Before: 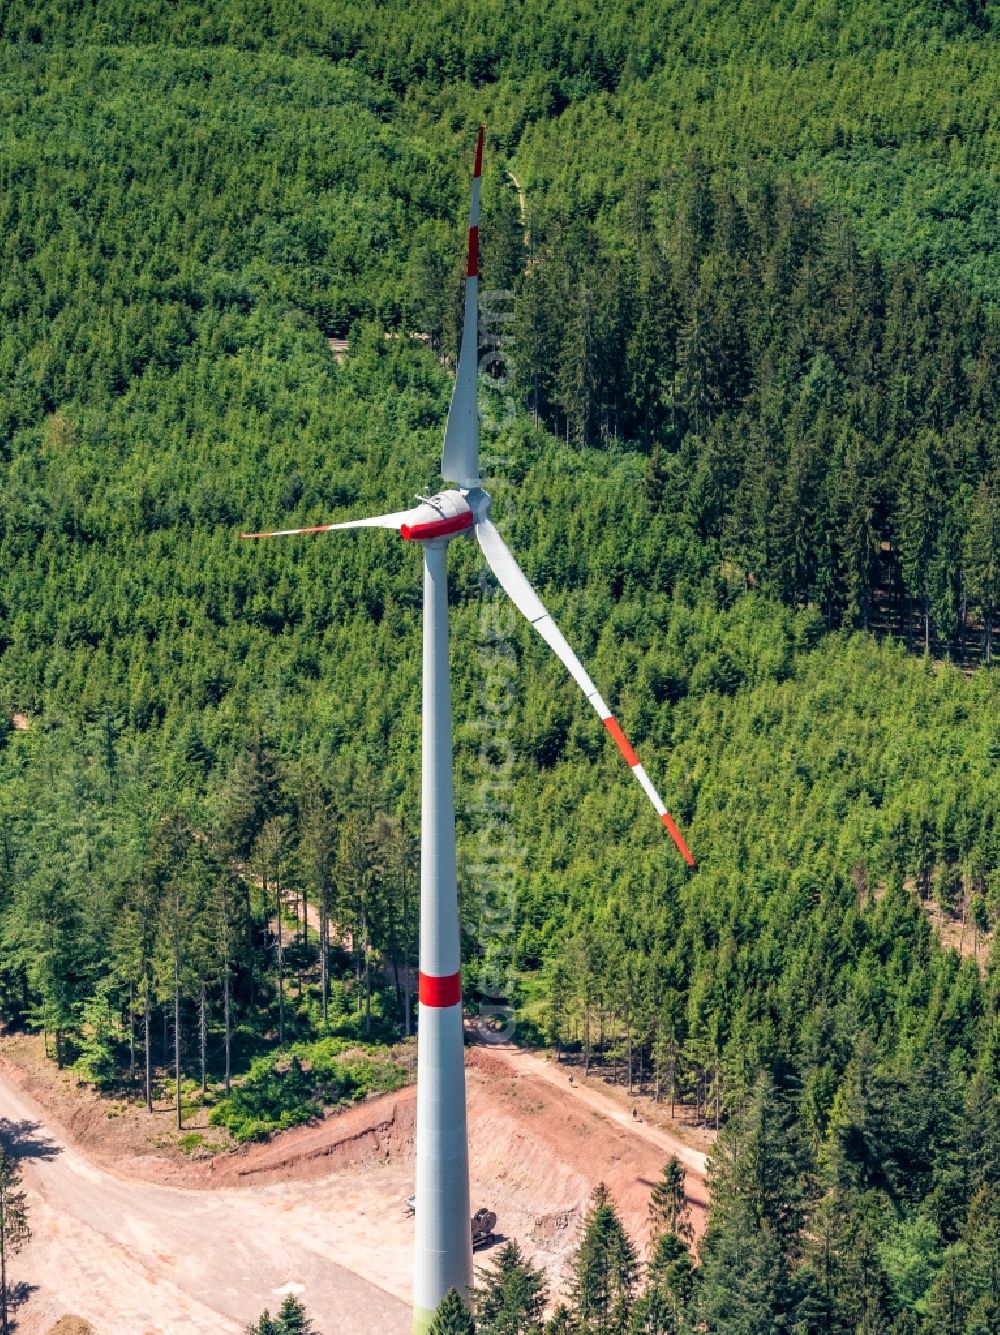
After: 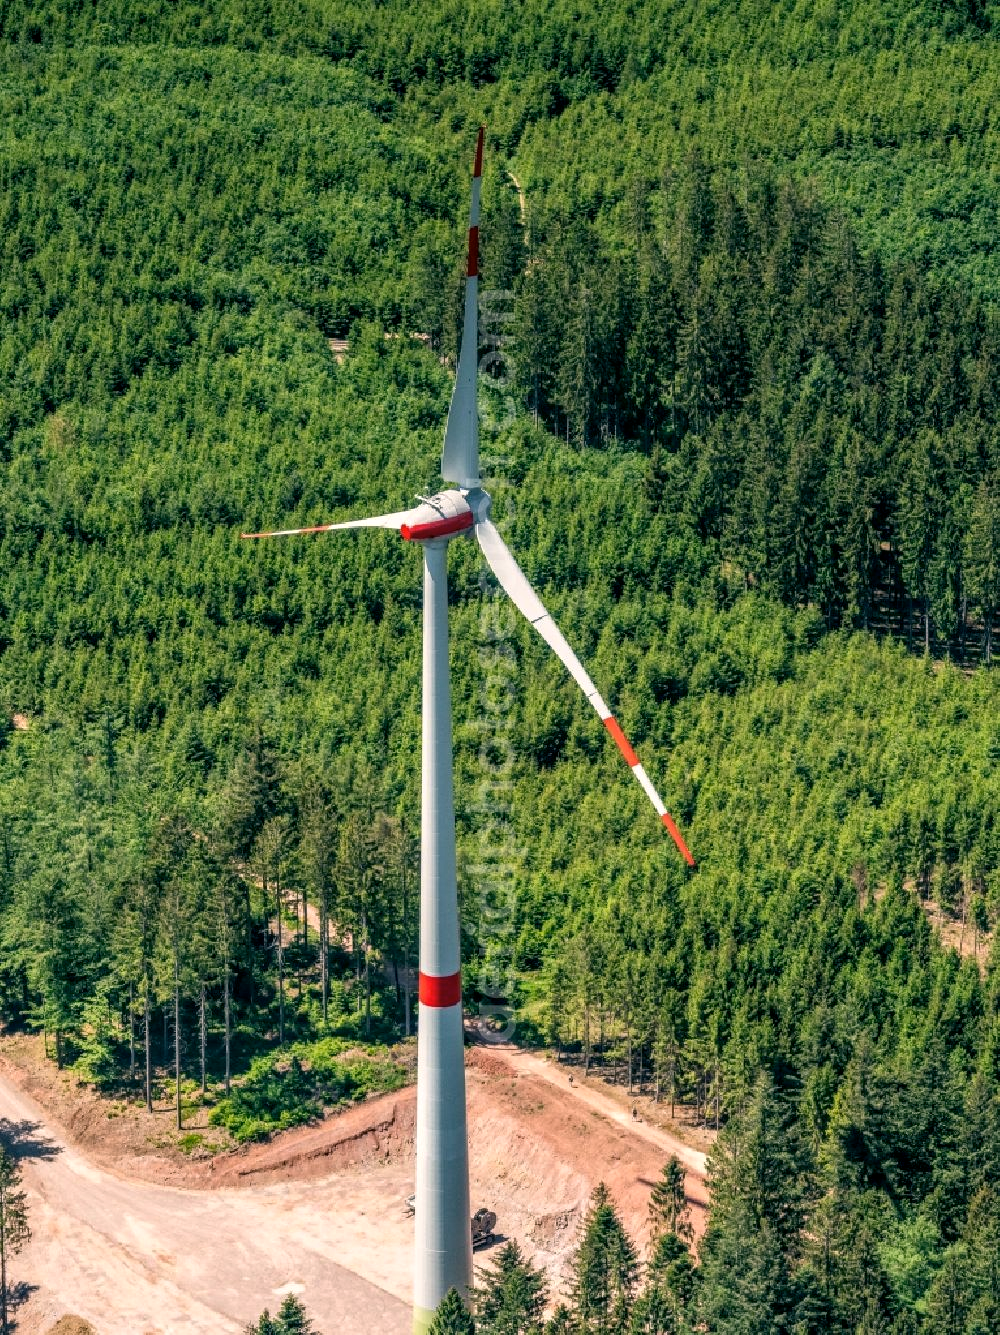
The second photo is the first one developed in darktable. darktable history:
local contrast: on, module defaults
color correction: highlights a* 4.02, highlights b* 4.98, shadows a* -7.55, shadows b* 4.98
